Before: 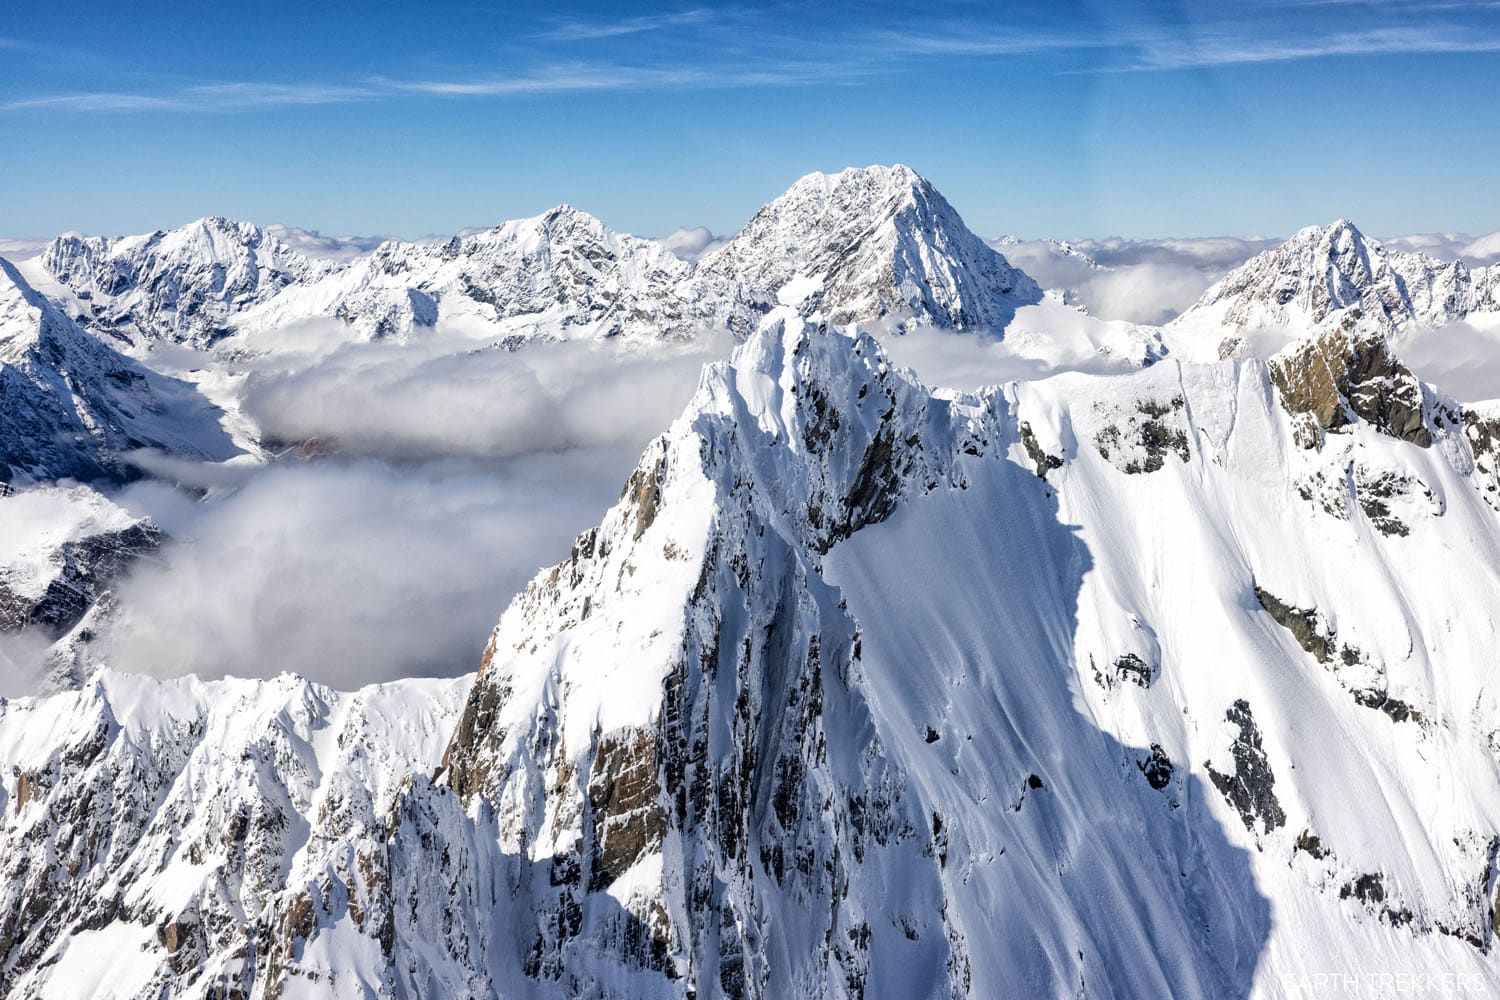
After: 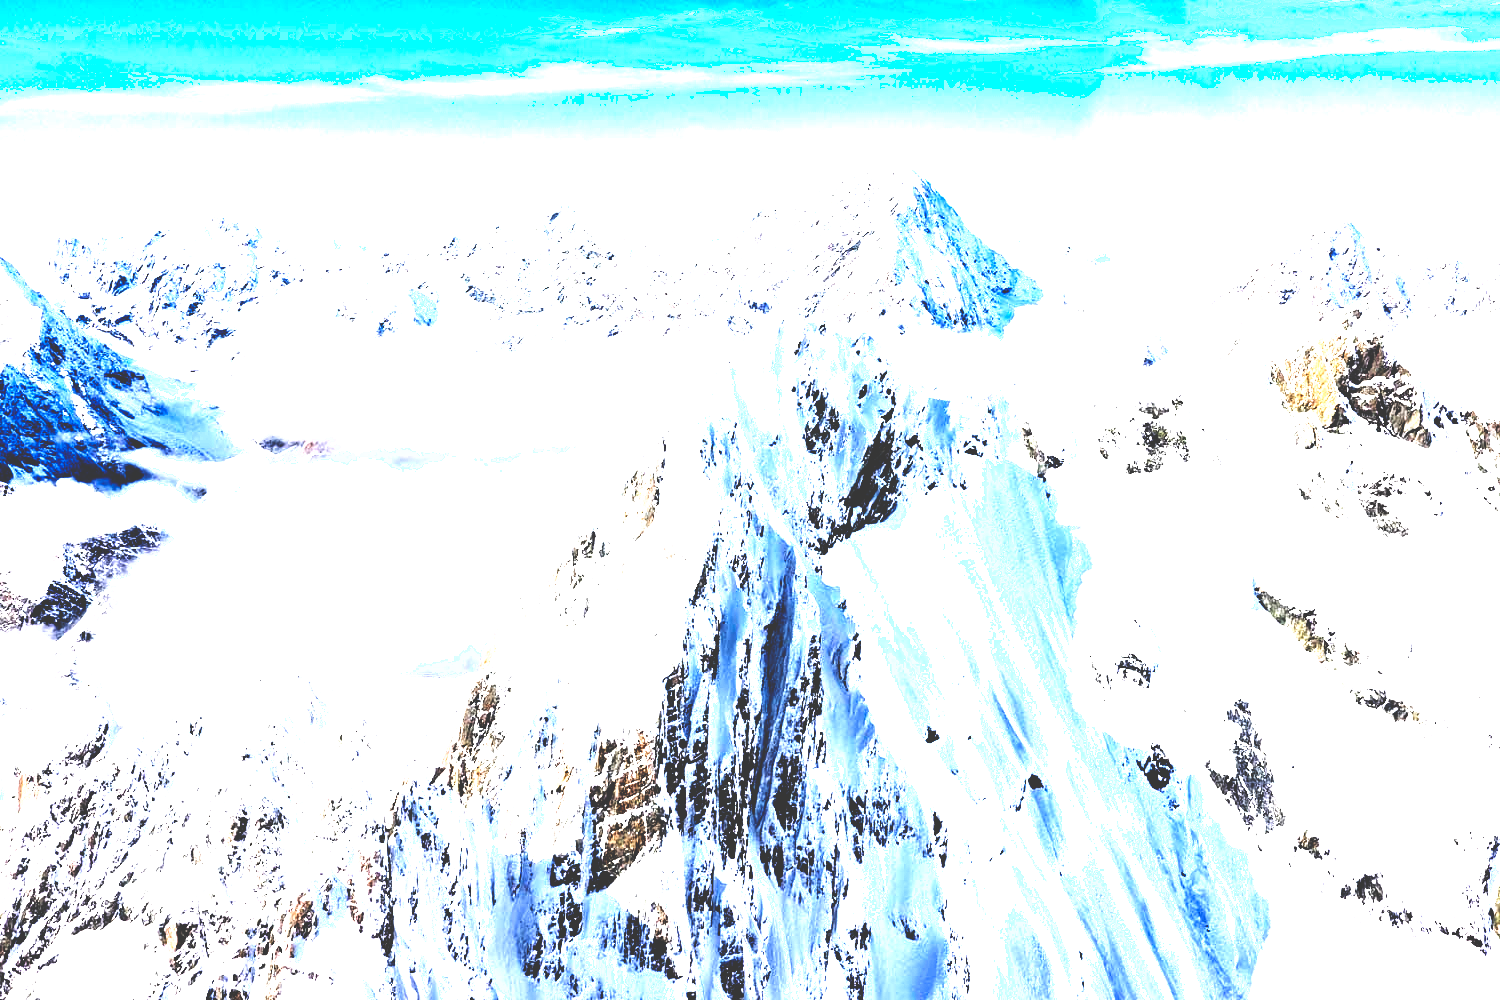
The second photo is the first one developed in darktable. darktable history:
base curve: curves: ch0 [(0, 0.036) (0.083, 0.04) (0.804, 1)], preserve colors none
tone equalizer: -8 EV -0.749 EV, -7 EV -0.729 EV, -6 EV -0.575 EV, -5 EV -0.362 EV, -3 EV 0.384 EV, -2 EV 0.6 EV, -1 EV 0.686 EV, +0 EV 0.774 EV, edges refinement/feathering 500, mask exposure compensation -1.57 EV, preserve details no
exposure: black level correction 0.001, exposure 1.805 EV, compensate highlight preservation false
